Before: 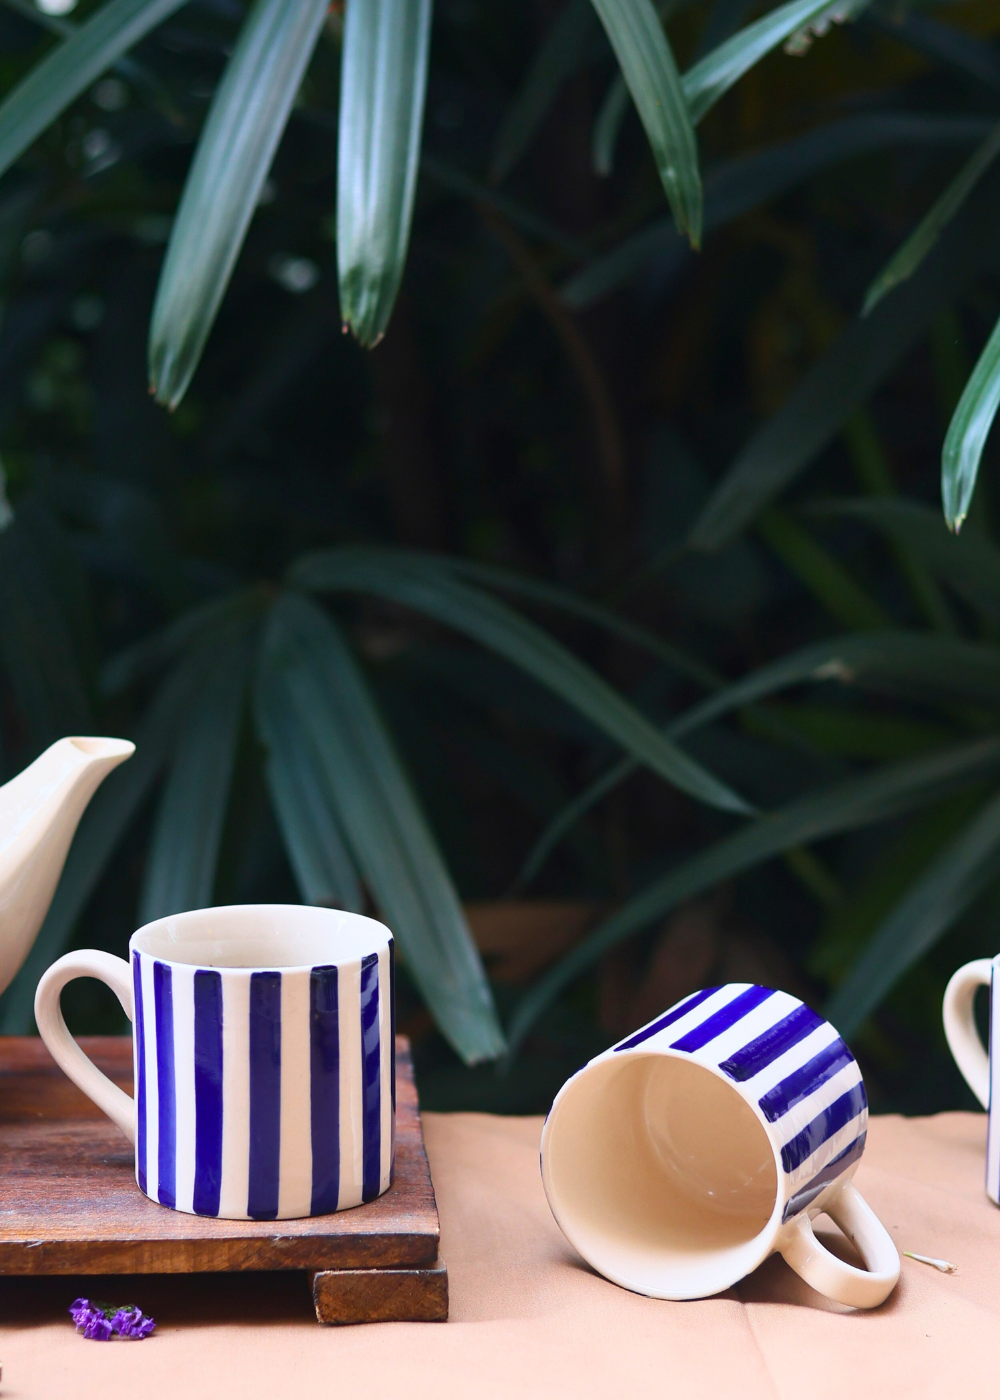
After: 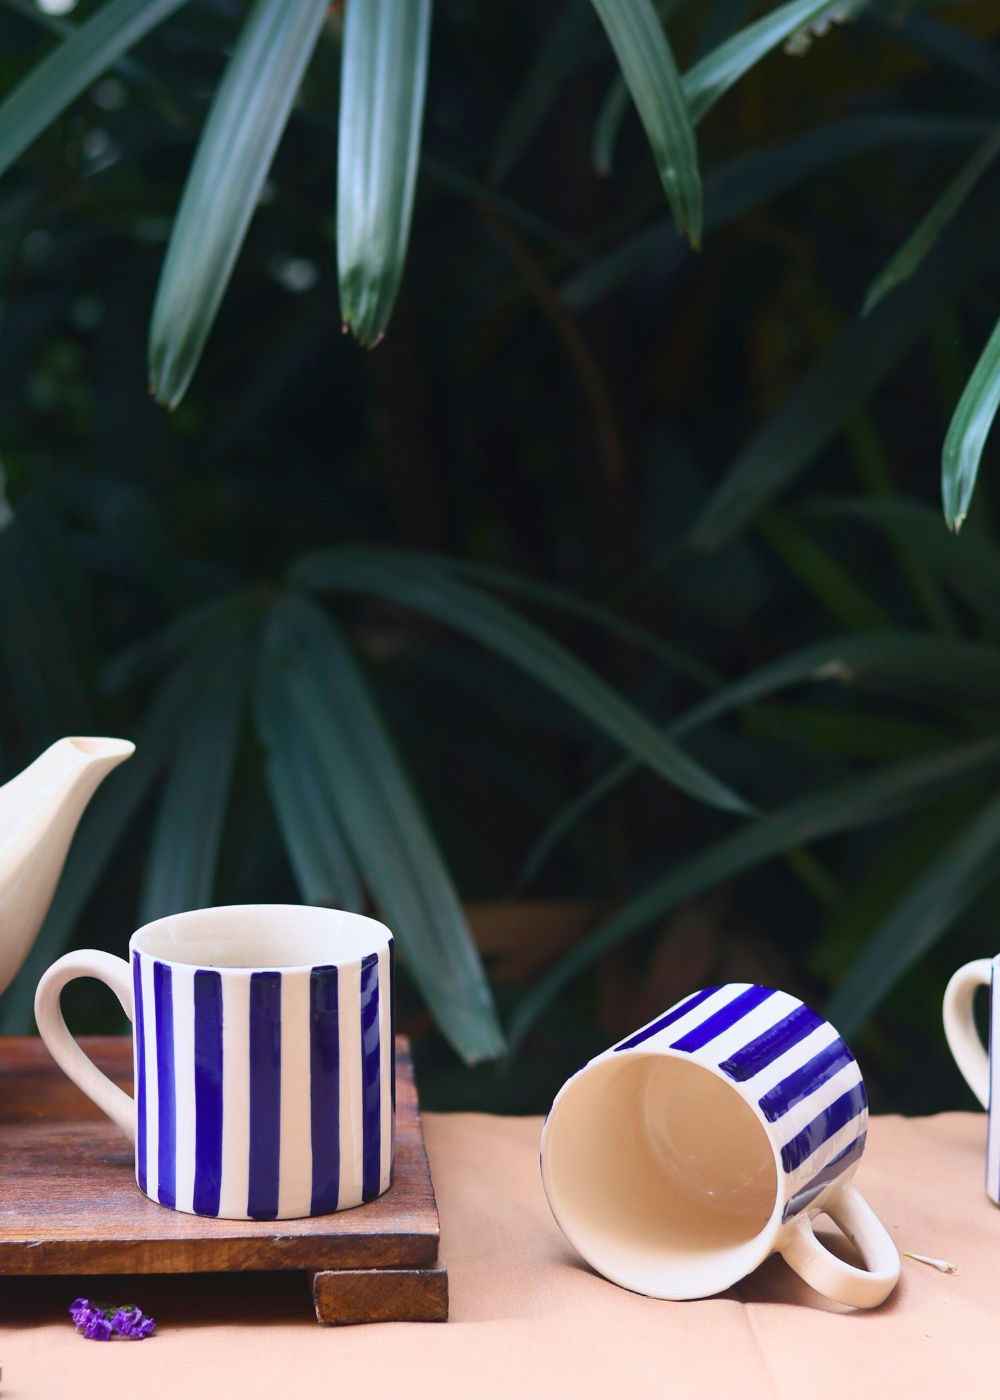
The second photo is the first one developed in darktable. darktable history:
exposure: compensate highlight preservation false
contrast equalizer: octaves 7, y [[0.6 ×6], [0.55 ×6], [0 ×6], [0 ×6], [0 ×6]], mix -0.3
